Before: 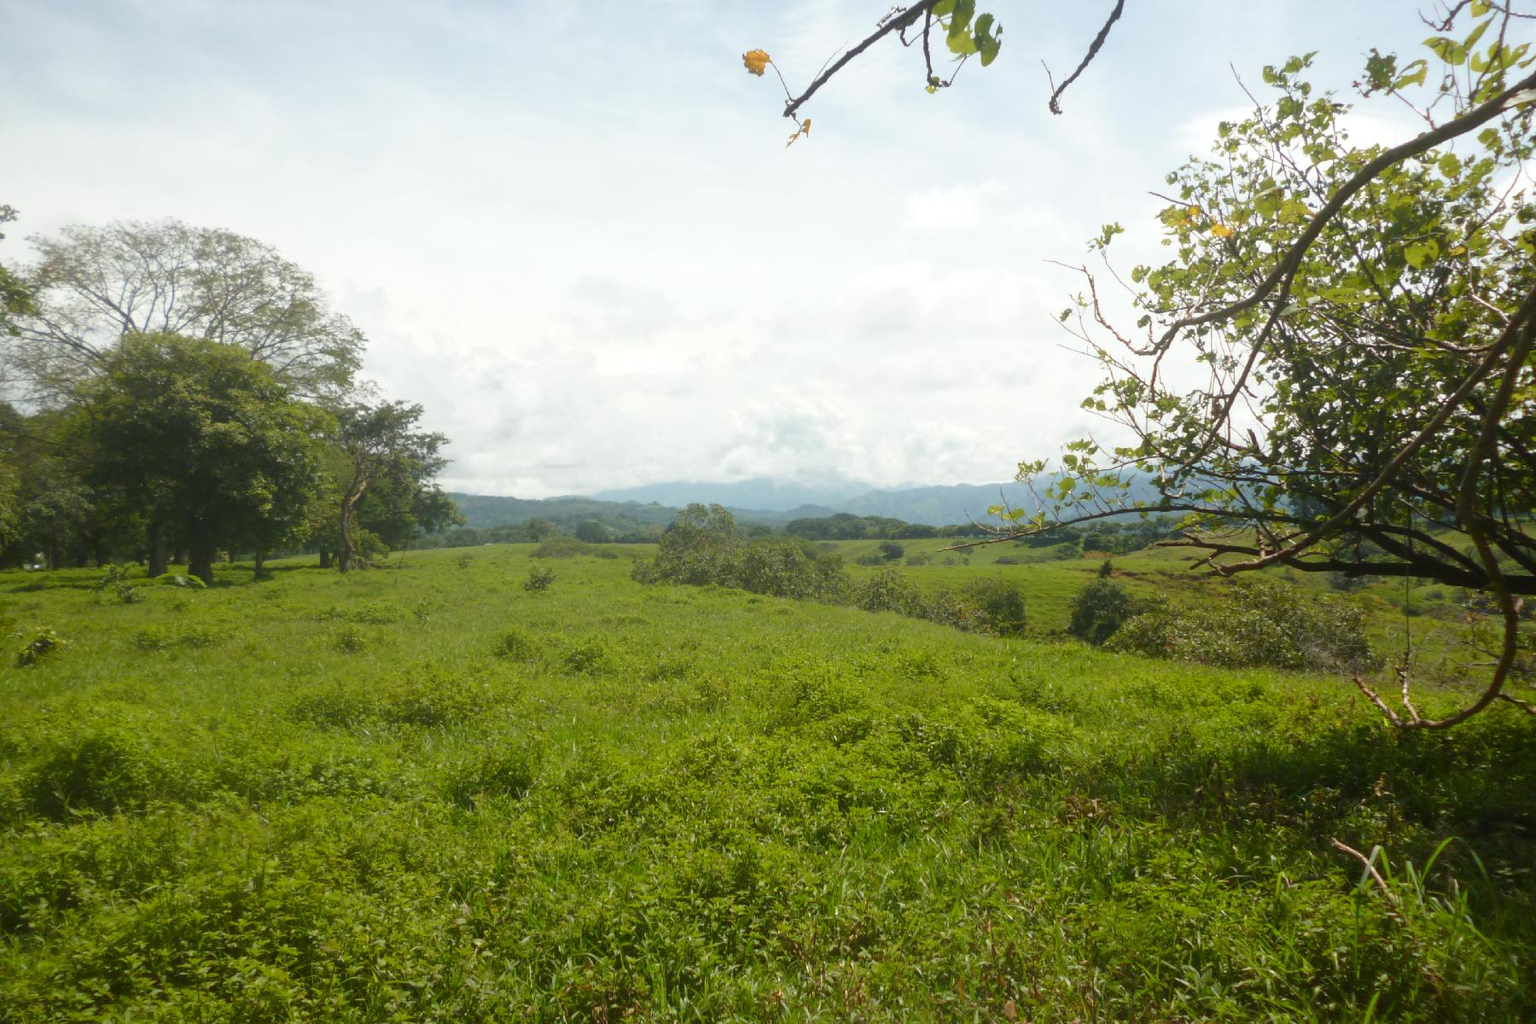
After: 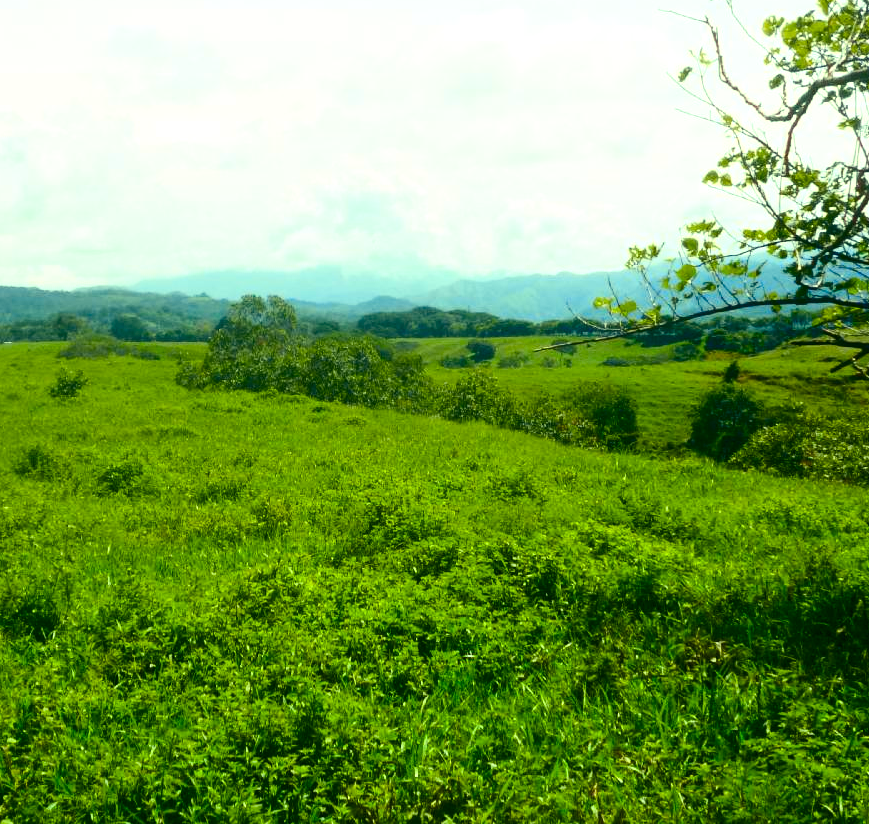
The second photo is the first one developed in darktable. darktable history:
graduated density: density 0.38 EV, hardness 21%, rotation -6.11°, saturation 32%
crop: left 31.379%, top 24.658%, right 20.326%, bottom 6.628%
tone curve: curves: ch0 [(0, 0.011) (0.139, 0.106) (0.295, 0.271) (0.499, 0.523) (0.739, 0.782) (0.857, 0.879) (1, 0.967)]; ch1 [(0, 0) (0.272, 0.249) (0.388, 0.385) (0.469, 0.456) (0.495, 0.497) (0.524, 0.518) (0.602, 0.623) (0.725, 0.779) (1, 1)]; ch2 [(0, 0) (0.125, 0.089) (0.353, 0.329) (0.443, 0.408) (0.502, 0.499) (0.548, 0.549) (0.608, 0.635) (1, 1)], color space Lab, independent channels, preserve colors none
color balance rgb: shadows lift › luminance -7.7%, shadows lift › chroma 2.13%, shadows lift › hue 165.27°, power › luminance -7.77%, power › chroma 1.1%, power › hue 215.88°, highlights gain › luminance 15.15%, highlights gain › chroma 7%, highlights gain › hue 125.57°, global offset › luminance -0.33%, global offset › chroma 0.11%, global offset › hue 165.27°, perceptual saturation grading › global saturation 24.42%, perceptual saturation grading › highlights -24.42%, perceptual saturation grading › mid-tones 24.42%, perceptual saturation grading › shadows 40%, perceptual brilliance grading › global brilliance -5%, perceptual brilliance grading › highlights 24.42%, perceptual brilliance grading › mid-tones 7%, perceptual brilliance grading › shadows -5%
